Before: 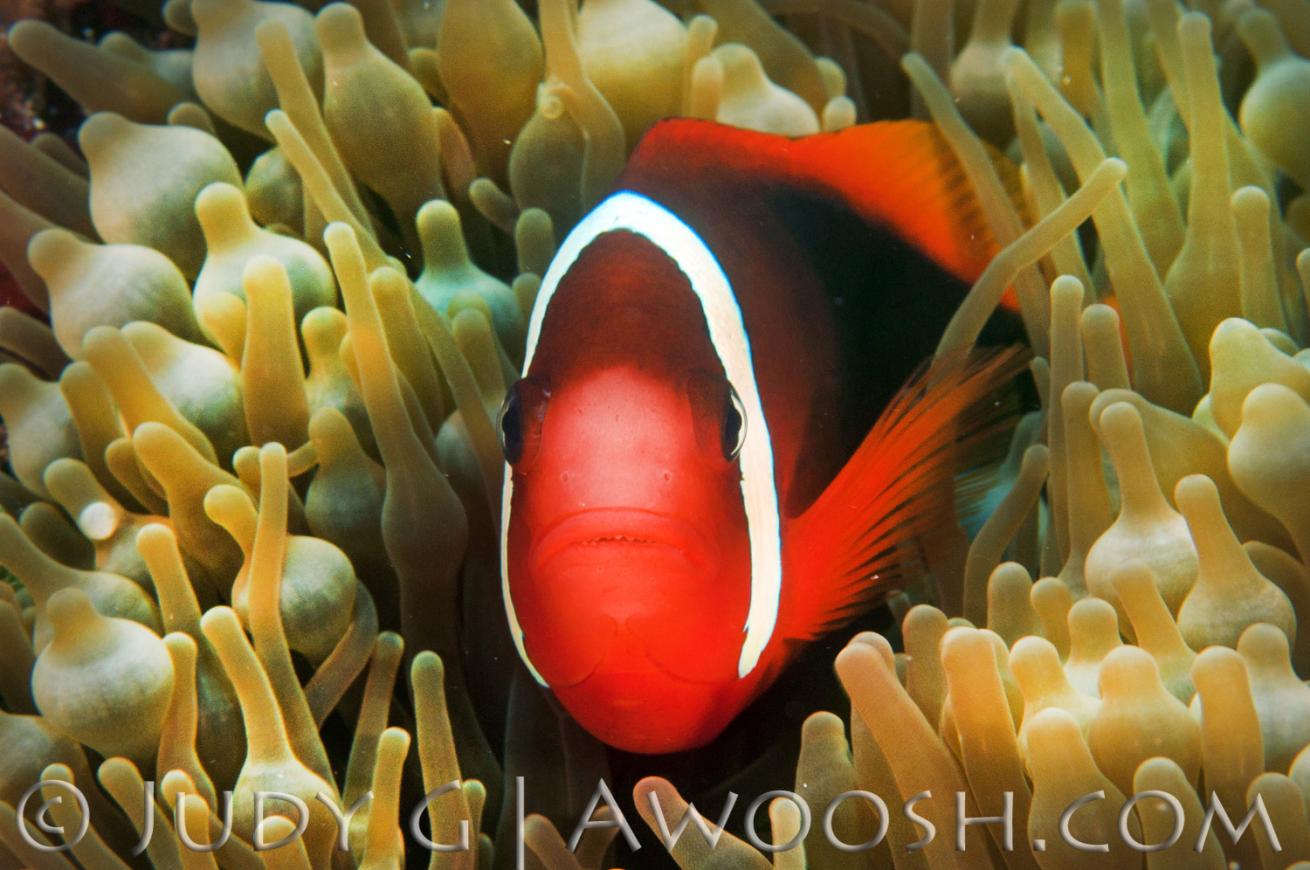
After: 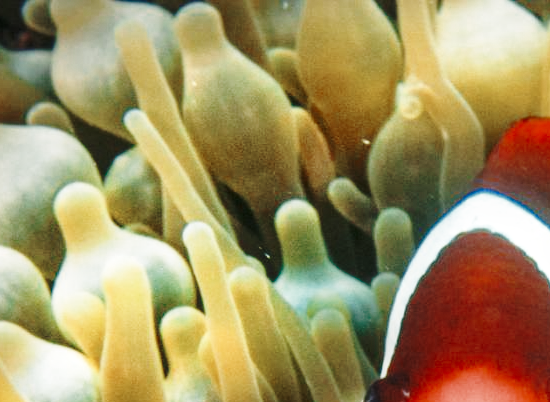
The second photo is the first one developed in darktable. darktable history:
exposure: exposure -0.05 EV
local contrast: on, module defaults
crop and rotate: left 10.817%, top 0.062%, right 47.194%, bottom 53.626%
base curve: curves: ch0 [(0, 0) (0.032, 0.037) (0.105, 0.228) (0.435, 0.76) (0.856, 0.983) (1, 1)], preserve colors none
color zones: curves: ch0 [(0, 0.5) (0.125, 0.4) (0.25, 0.5) (0.375, 0.4) (0.5, 0.4) (0.625, 0.35) (0.75, 0.35) (0.875, 0.5)]; ch1 [(0, 0.35) (0.125, 0.45) (0.25, 0.35) (0.375, 0.35) (0.5, 0.35) (0.625, 0.35) (0.75, 0.45) (0.875, 0.35)]; ch2 [(0, 0.6) (0.125, 0.5) (0.25, 0.5) (0.375, 0.6) (0.5, 0.6) (0.625, 0.5) (0.75, 0.5) (0.875, 0.5)]
